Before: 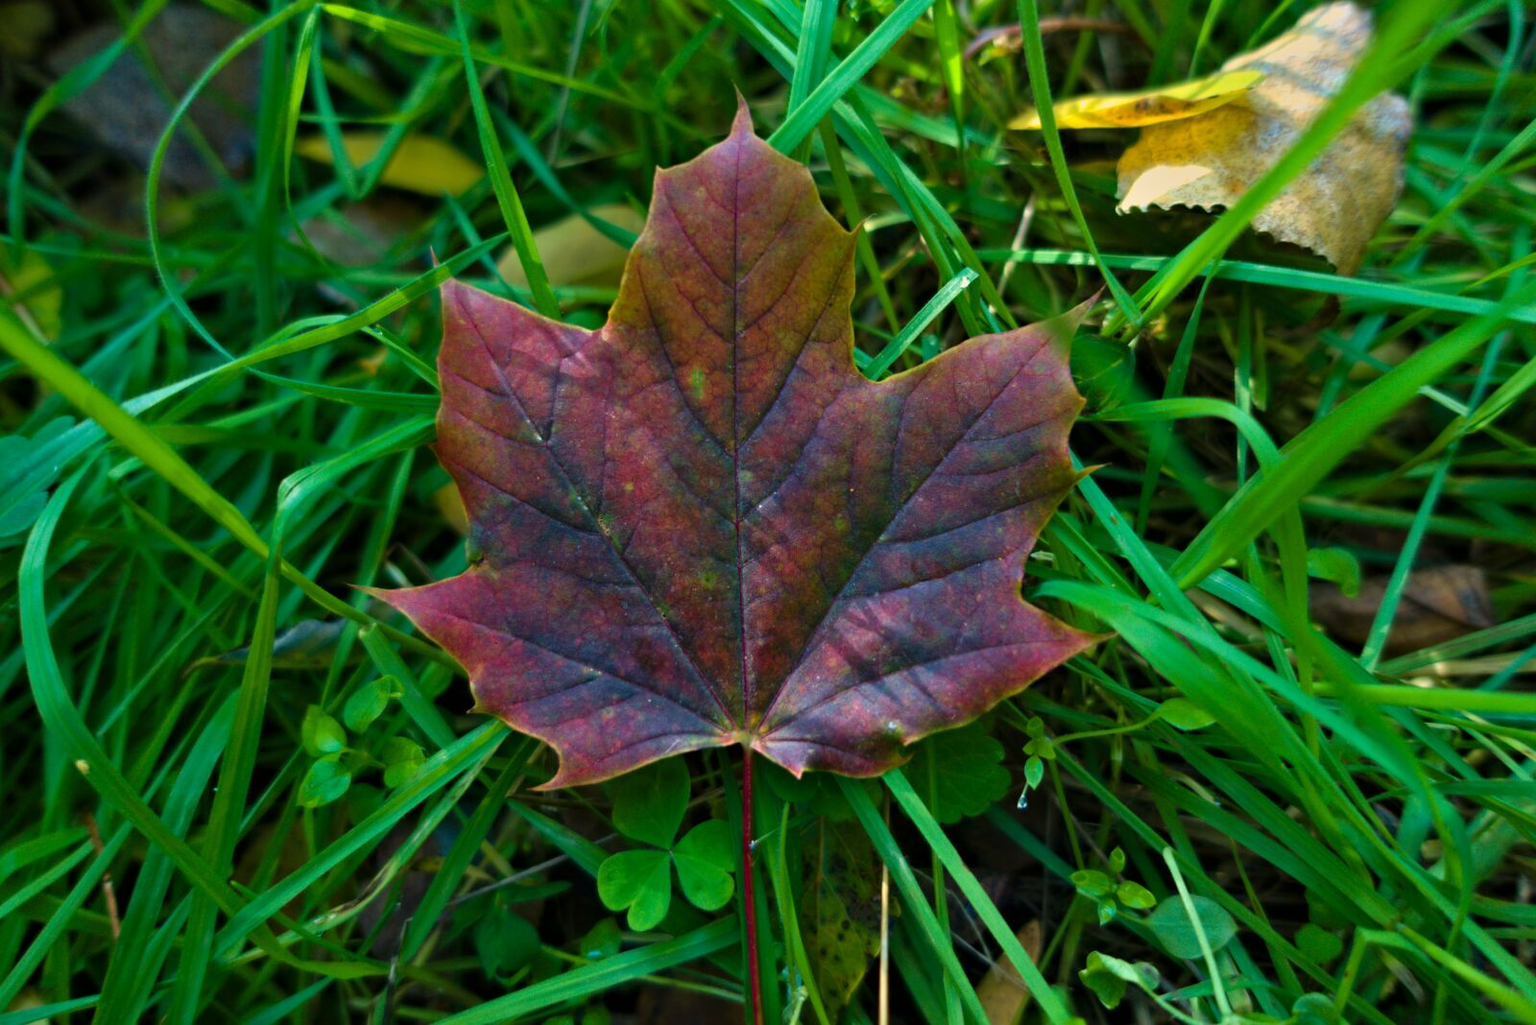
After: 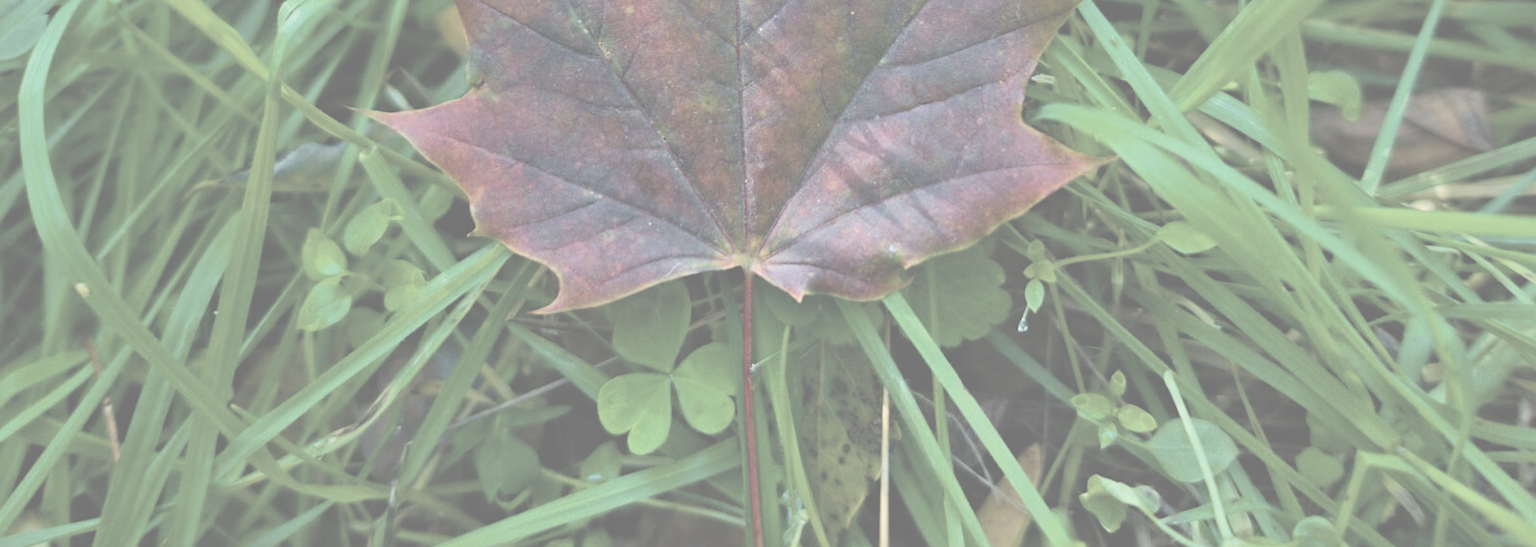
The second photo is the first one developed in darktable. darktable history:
color correction: highlights b* -0.026, saturation 1.3
tone equalizer: -8 EV -0.437 EV, -7 EV -0.357 EV, -6 EV -0.316 EV, -5 EV -0.239 EV, -3 EV 0.257 EV, -2 EV 0.309 EV, -1 EV 0.368 EV, +0 EV 0.405 EV, edges refinement/feathering 500, mask exposure compensation -1.57 EV, preserve details no
sharpen: amount 0.206
contrast brightness saturation: contrast -0.339, brightness 0.754, saturation -0.784
color balance rgb: perceptual saturation grading › global saturation 17.937%
crop and rotate: top 46.615%, right 0.047%
